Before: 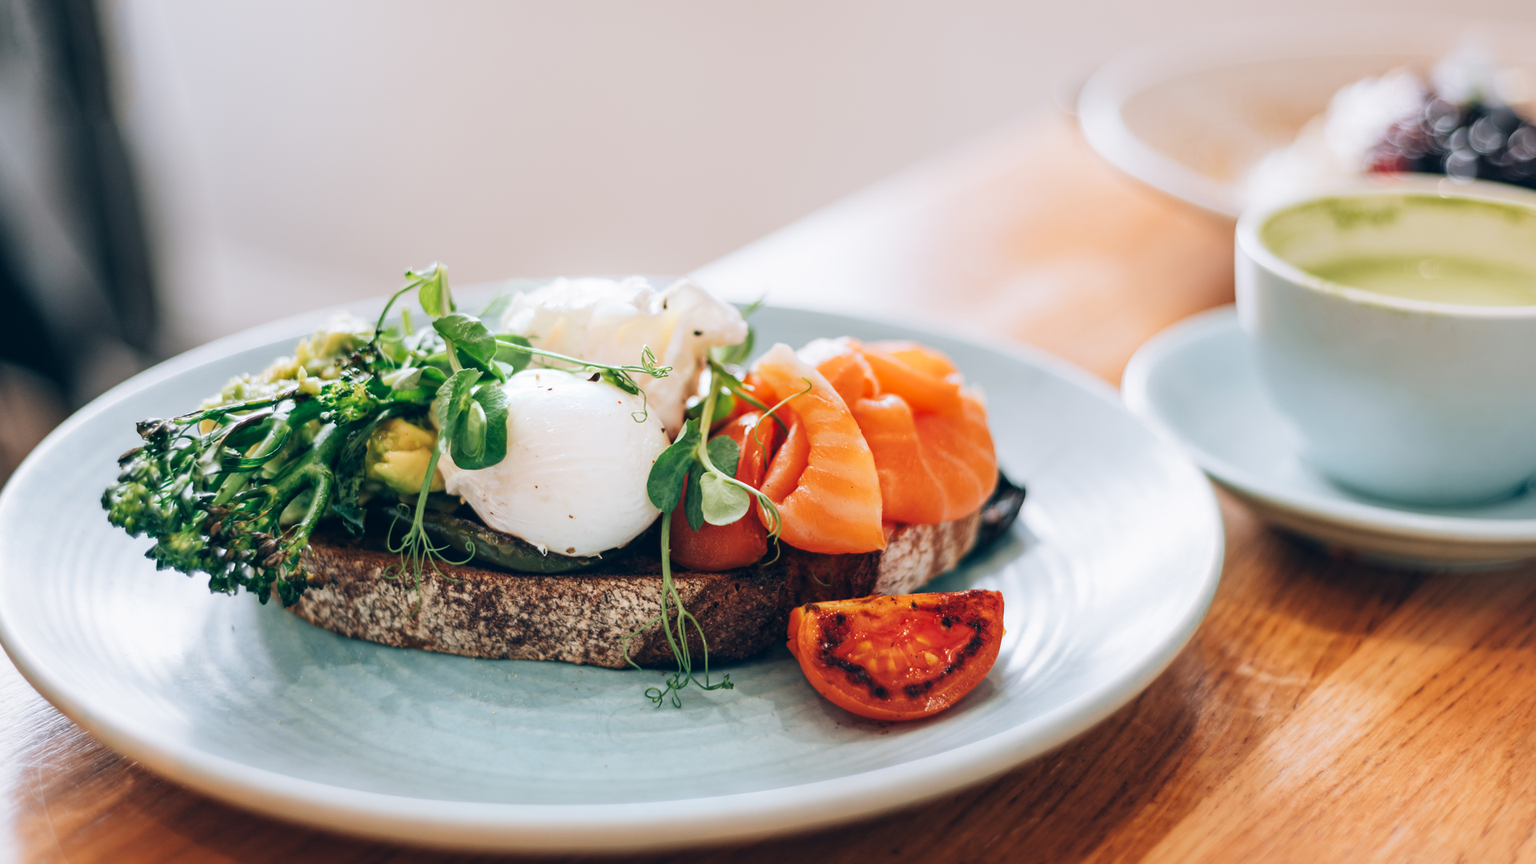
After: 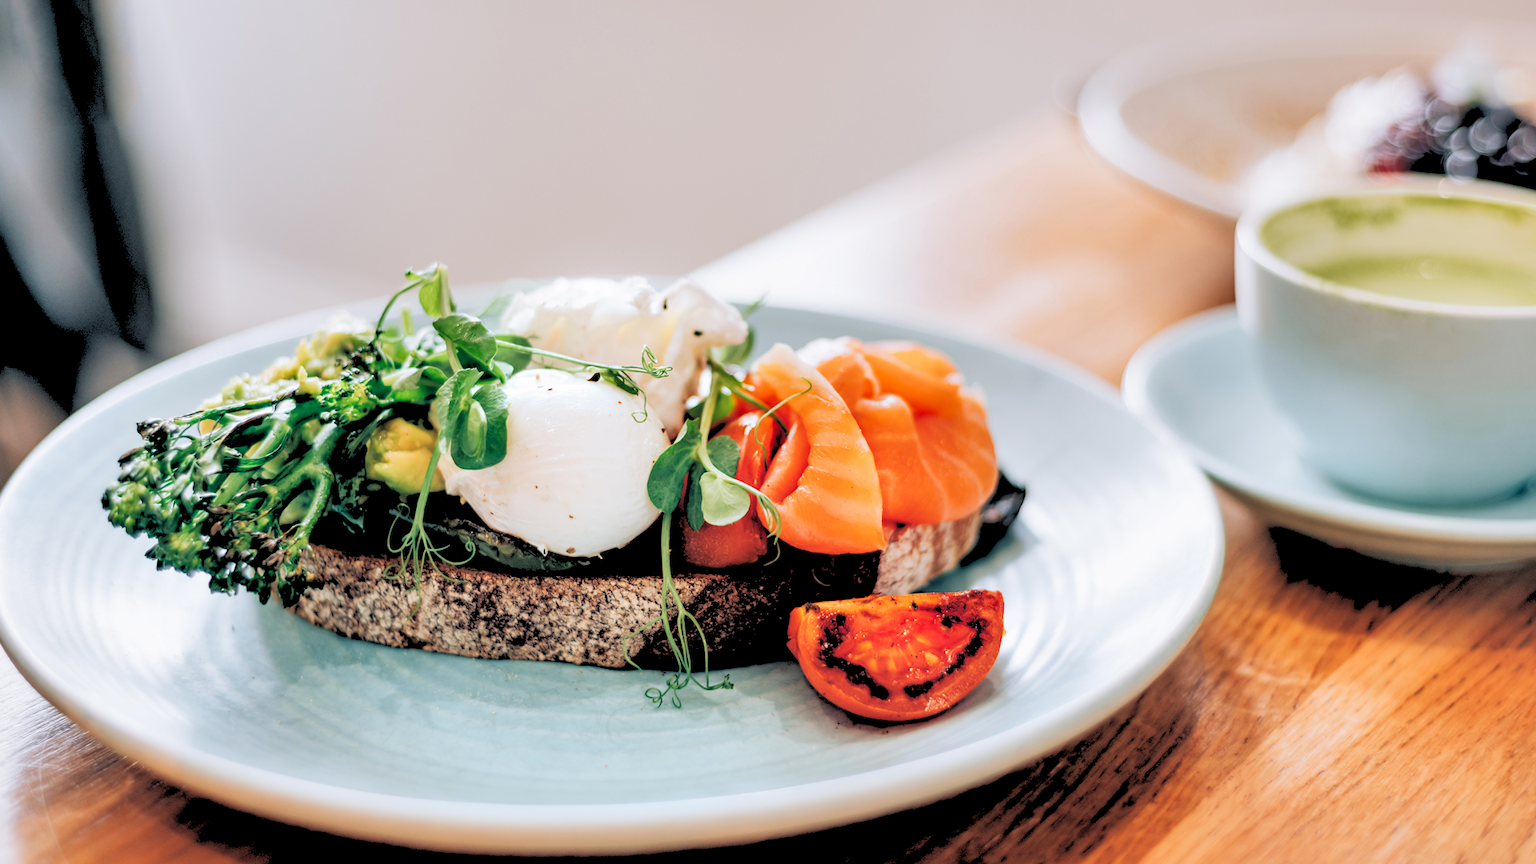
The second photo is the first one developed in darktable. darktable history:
rgb levels: levels [[0.027, 0.429, 0.996], [0, 0.5, 1], [0, 0.5, 1]]
shadows and highlights: highlights color adjustment 0%, low approximation 0.01, soften with gaussian
